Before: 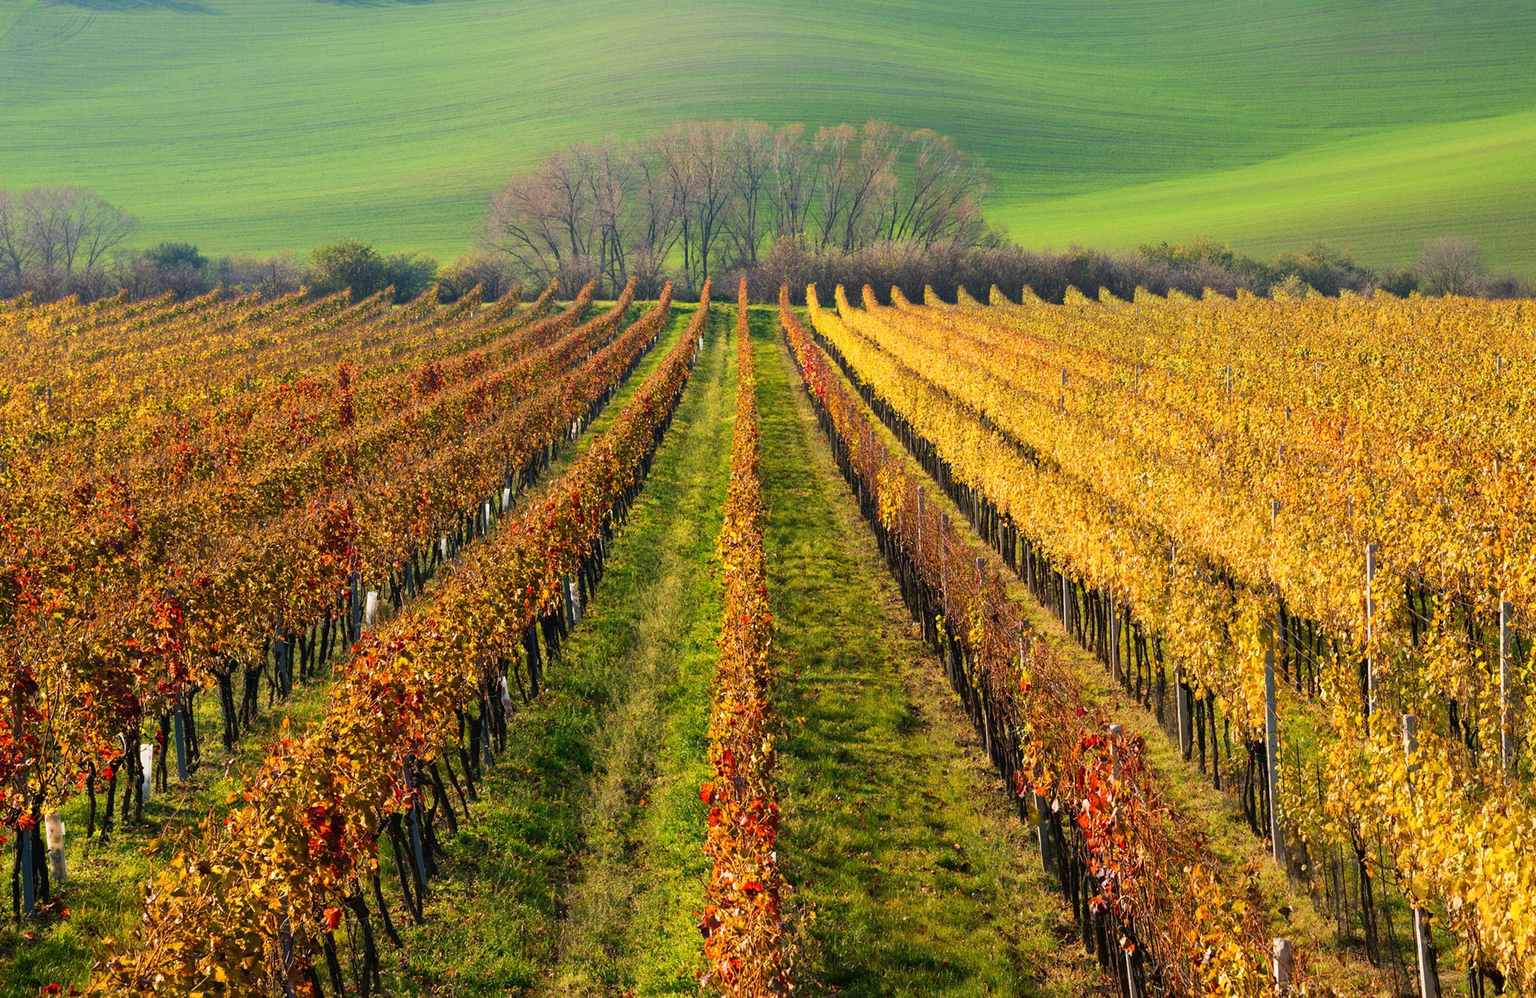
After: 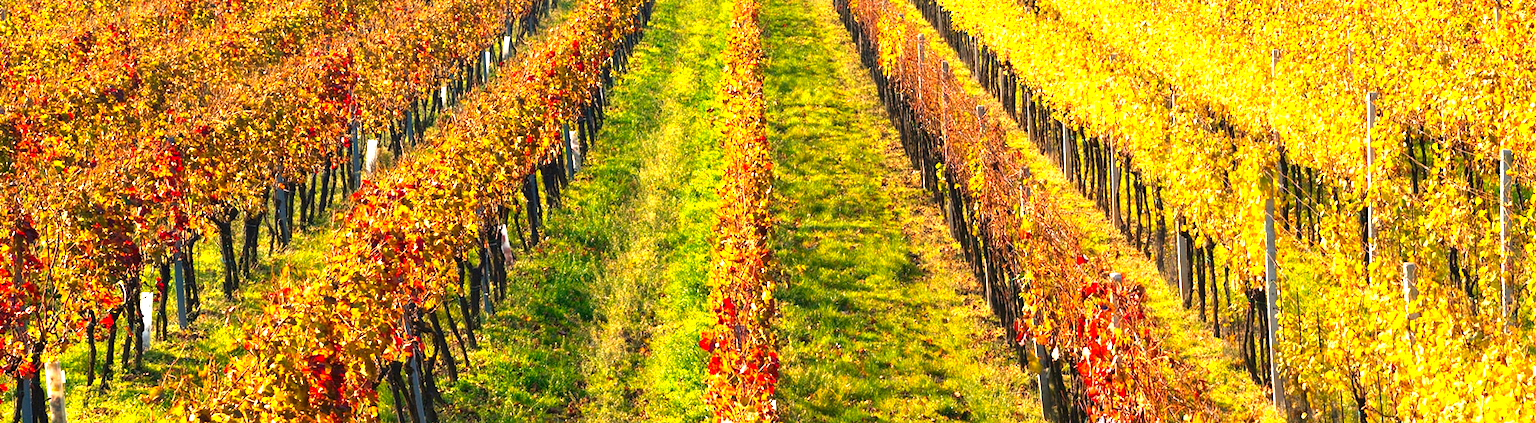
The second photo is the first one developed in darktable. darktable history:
crop: top 45.368%, bottom 12.209%
tone equalizer: edges refinement/feathering 500, mask exposure compensation -1.57 EV, preserve details no
color correction: highlights a* 3.47, highlights b* 1.83, saturation 1.17
exposure: black level correction 0, exposure 1.368 EV, compensate highlight preservation false
